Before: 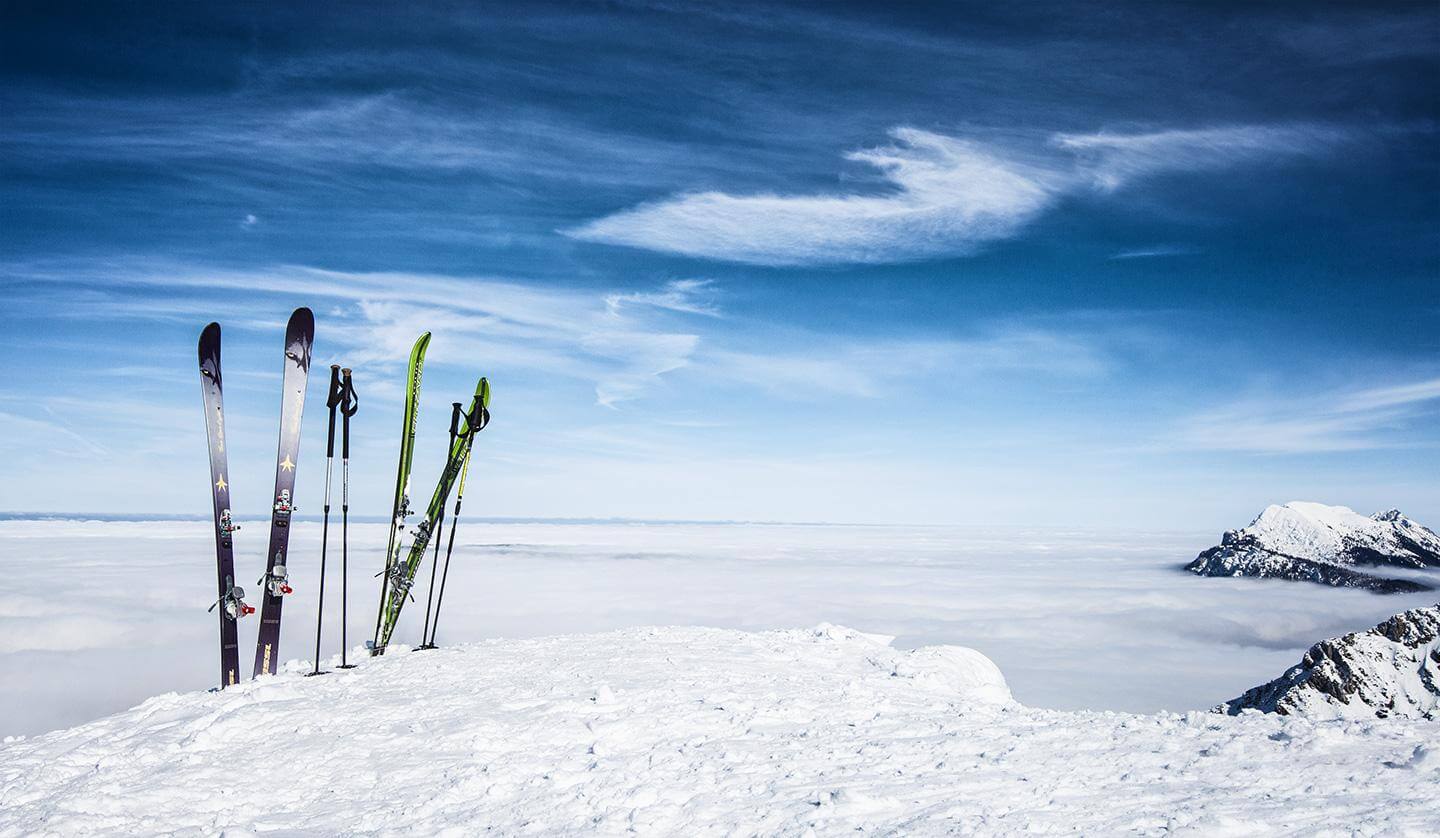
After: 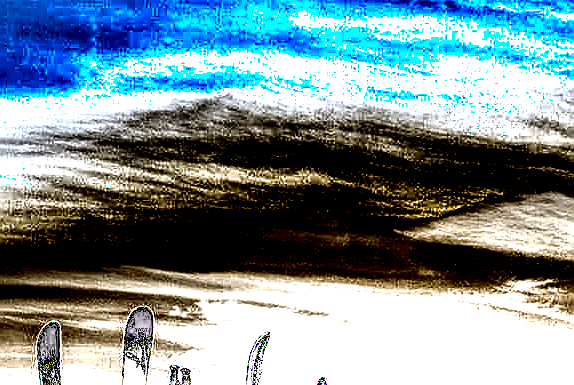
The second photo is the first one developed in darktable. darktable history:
crop and rotate: left 11.182%, top 0.089%, right 48.914%, bottom 53.959%
sharpen: radius 1.414, amount 1.241, threshold 0.683
exposure: black level correction 0, exposure 3.999 EV, compensate highlight preservation false
tone equalizer: on, module defaults
local contrast: highlights 115%, shadows 40%, detail 294%
levels: levels [0, 0.476, 0.951]
shadows and highlights: white point adjustment -3.62, highlights -63.43, soften with gaussian
